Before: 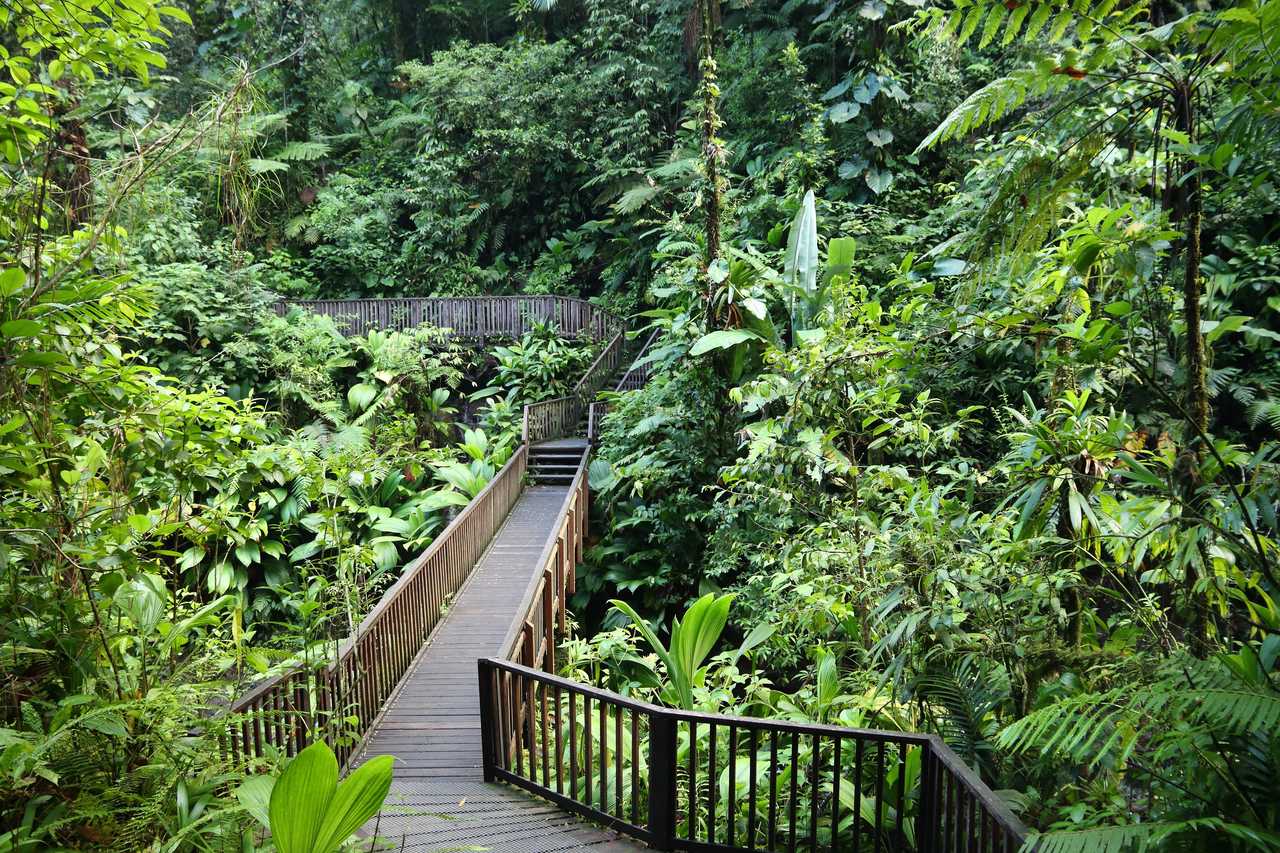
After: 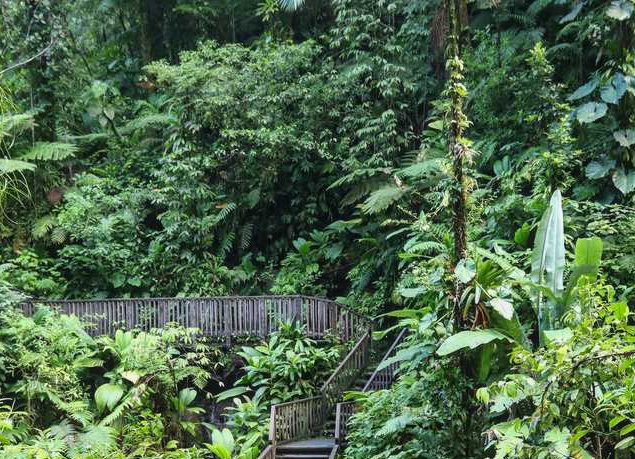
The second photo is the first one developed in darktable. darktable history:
crop: left 19.809%, right 30.538%, bottom 46.109%
local contrast: detail 110%
